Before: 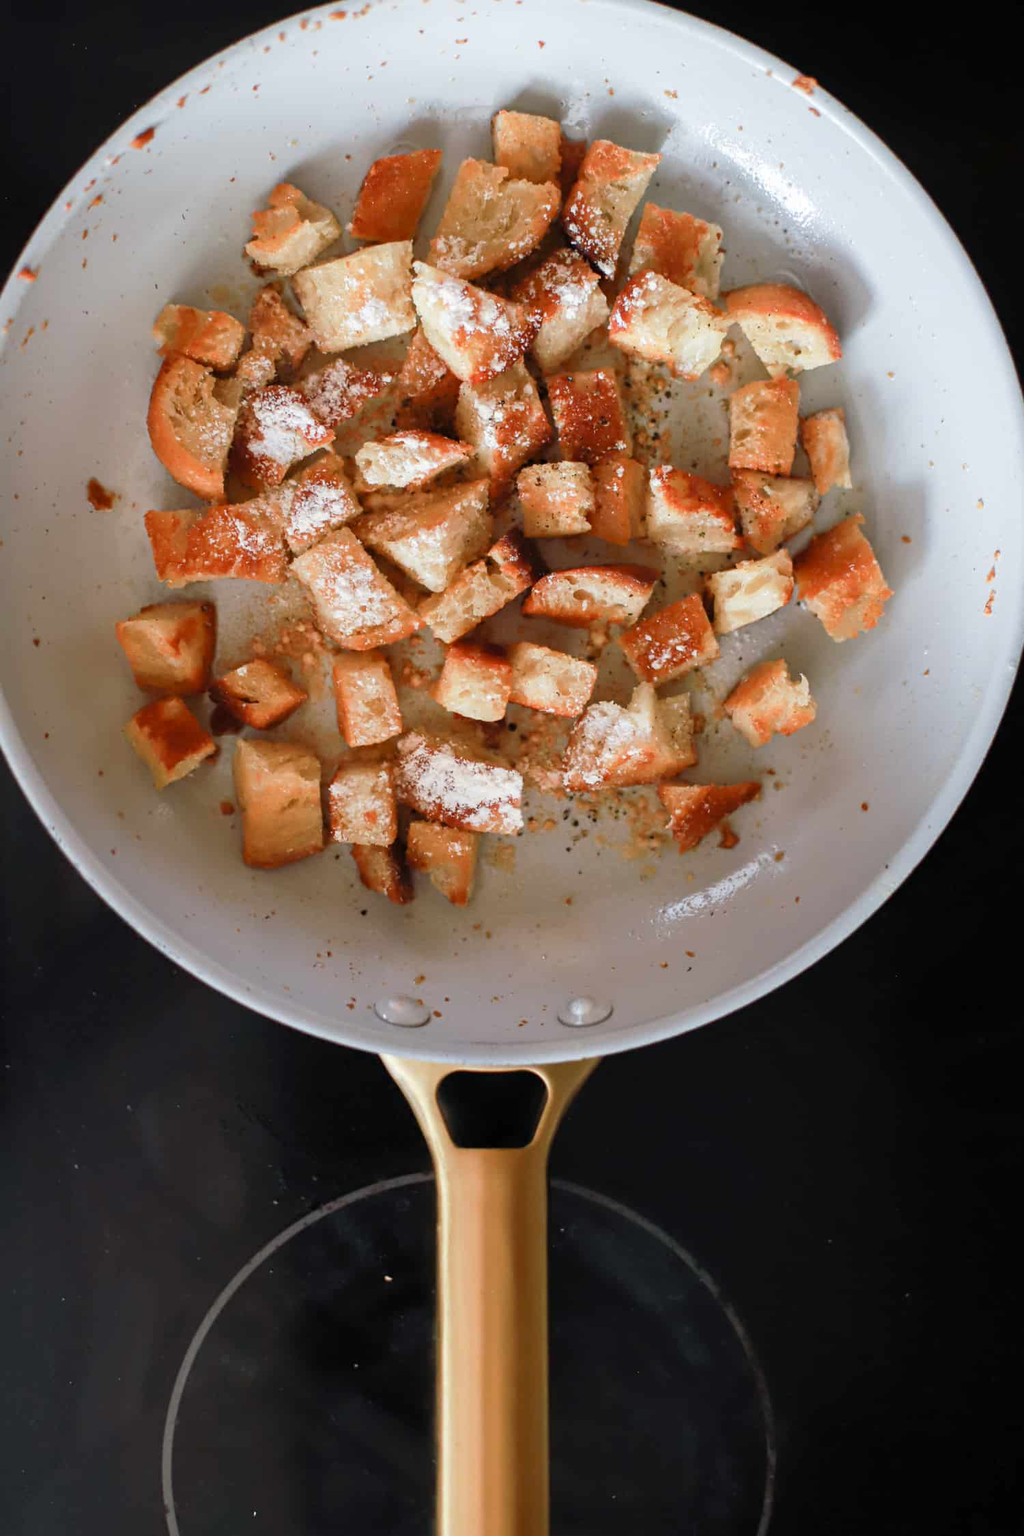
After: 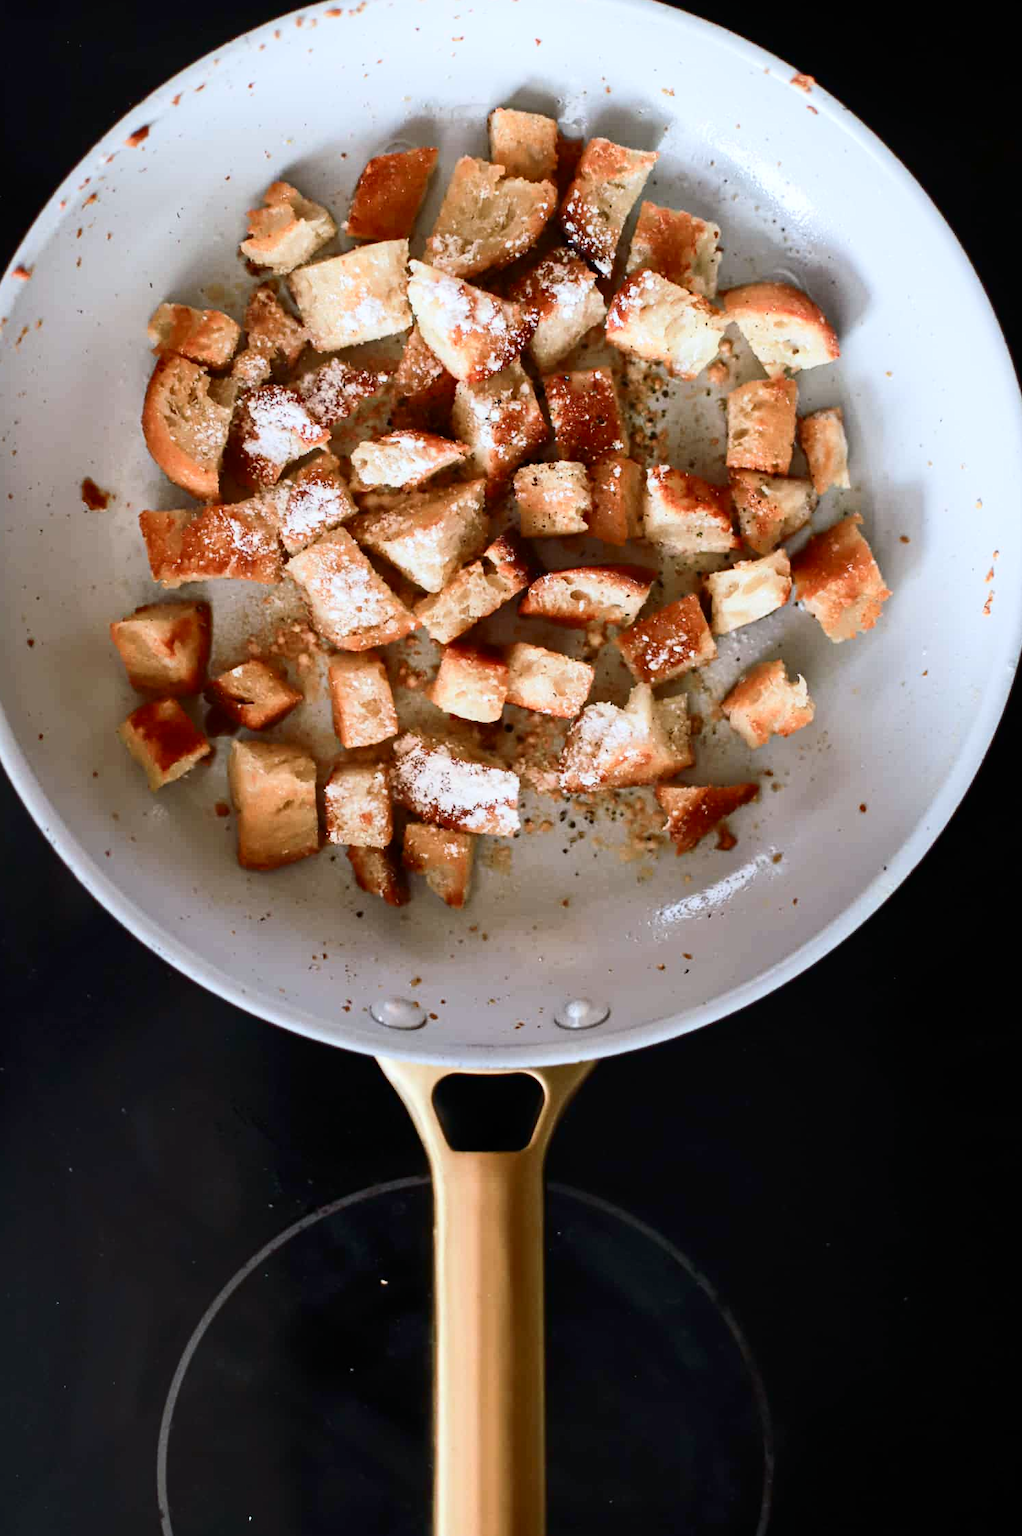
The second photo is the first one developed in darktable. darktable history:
crop and rotate: left 0.614%, top 0.179%, bottom 0.309%
contrast brightness saturation: contrast 0.28
white balance: red 0.974, blue 1.044
